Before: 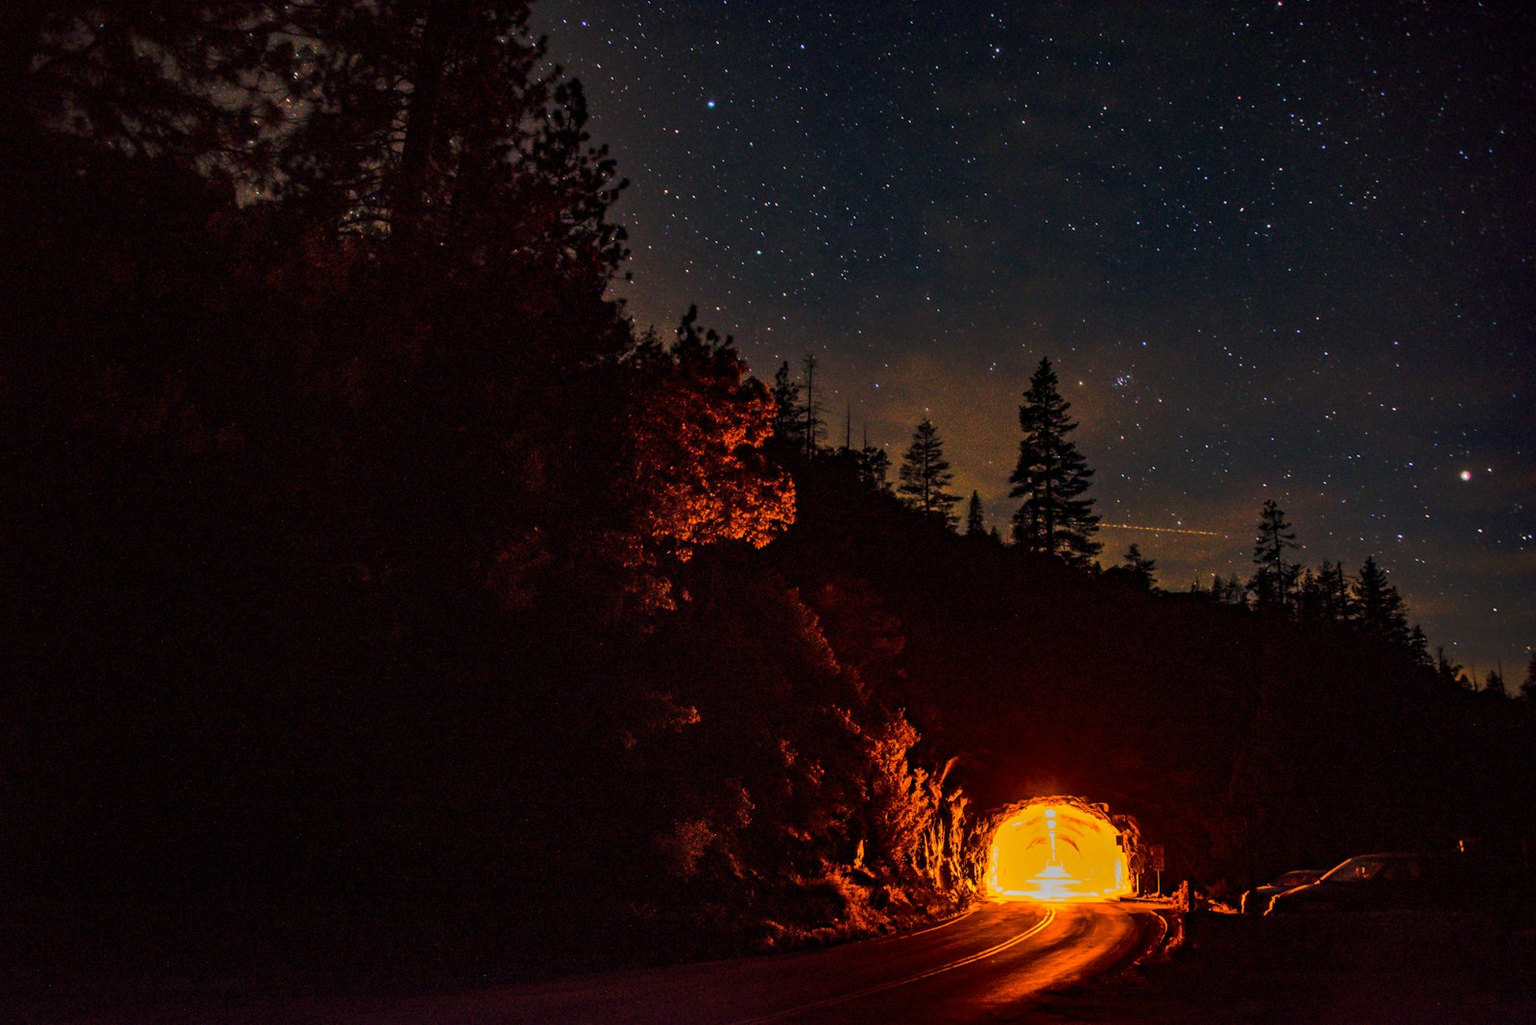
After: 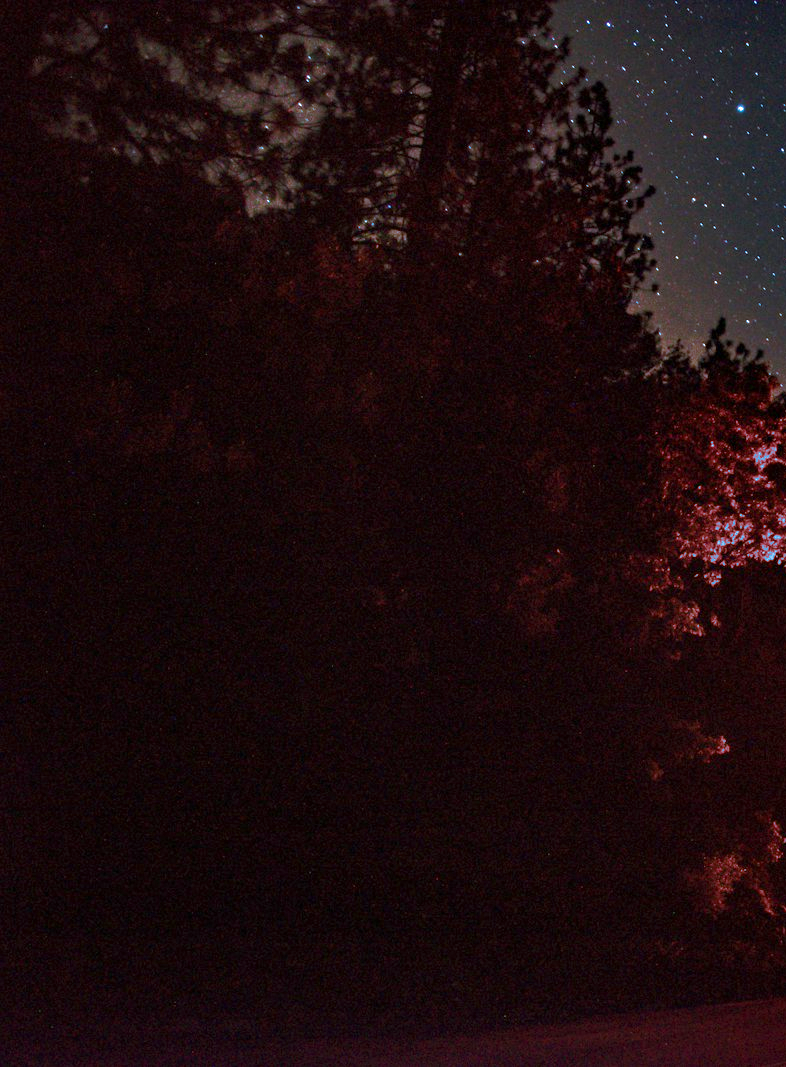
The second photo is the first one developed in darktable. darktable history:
crop and rotate: left 0%, top 0%, right 50.845%
split-toning: shadows › hue 220°, shadows › saturation 0.64, highlights › hue 220°, highlights › saturation 0.64, balance 0, compress 5.22%
exposure: exposure 1 EV, compensate highlight preservation false
